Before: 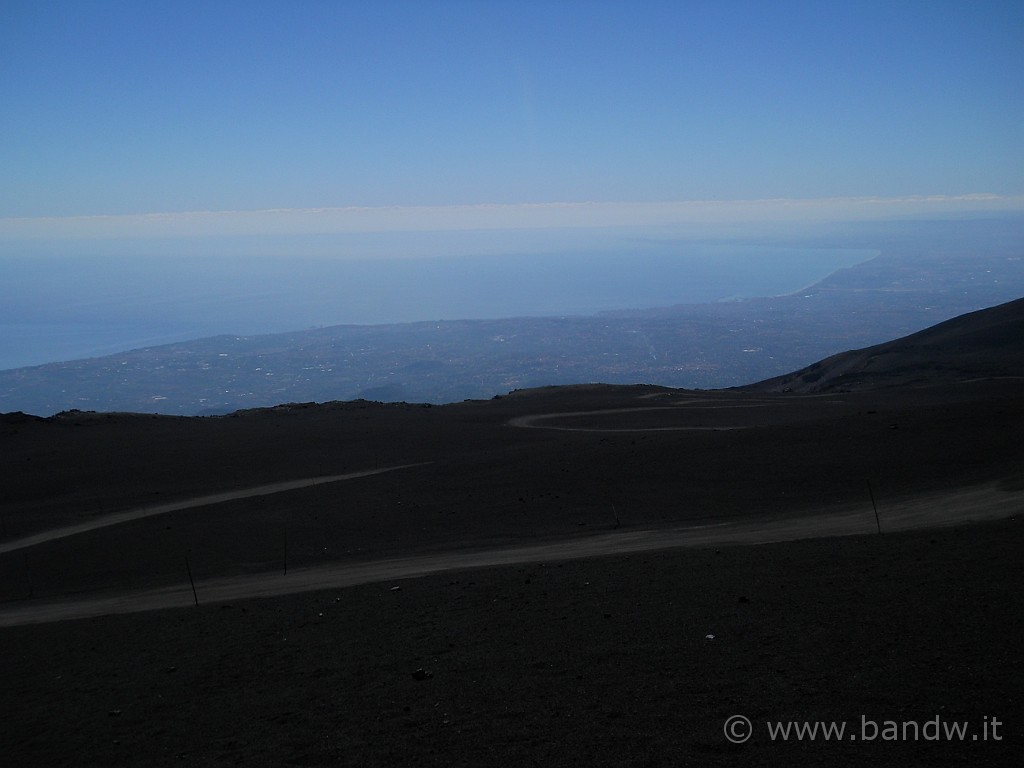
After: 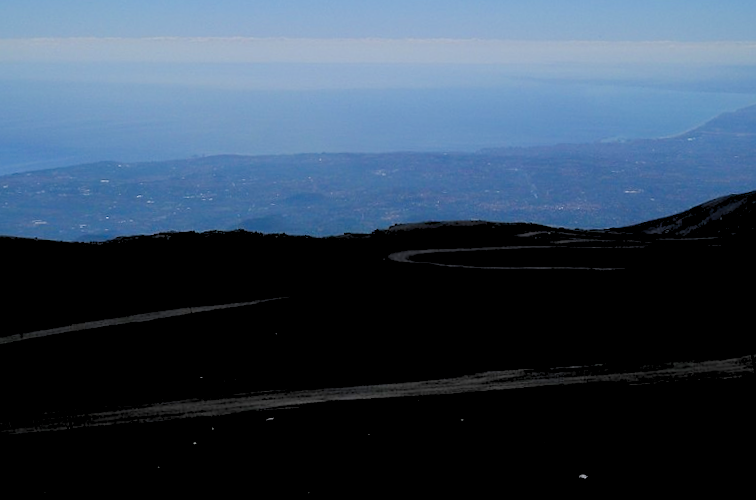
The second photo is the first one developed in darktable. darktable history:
rotate and perspective: rotation -1.75°, automatic cropping off
shadows and highlights: shadows 37.27, highlights -28.18, soften with gaussian
crop and rotate: angle -3.37°, left 9.79%, top 20.73%, right 12.42%, bottom 11.82%
rgb levels: preserve colors sum RGB, levels [[0.038, 0.433, 0.934], [0, 0.5, 1], [0, 0.5, 1]]
color balance rgb: perceptual saturation grading › highlights -29.58%, perceptual saturation grading › mid-tones 29.47%, perceptual saturation grading › shadows 59.73%, perceptual brilliance grading › global brilliance -17.79%, perceptual brilliance grading › highlights 28.73%, global vibrance 15.44%
